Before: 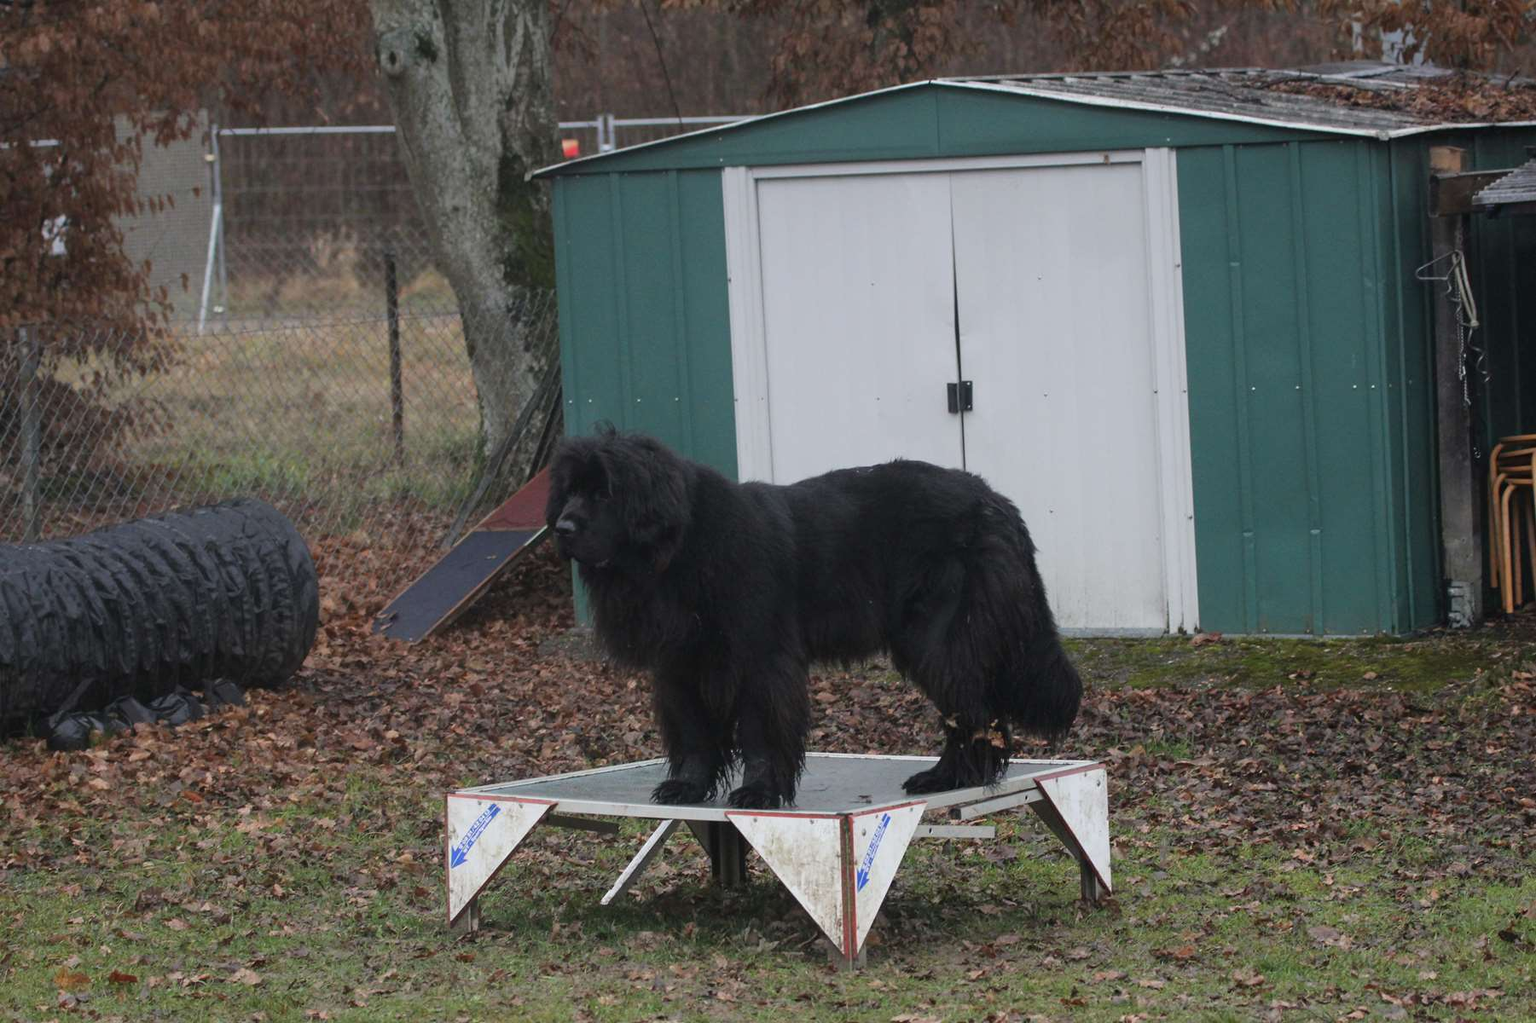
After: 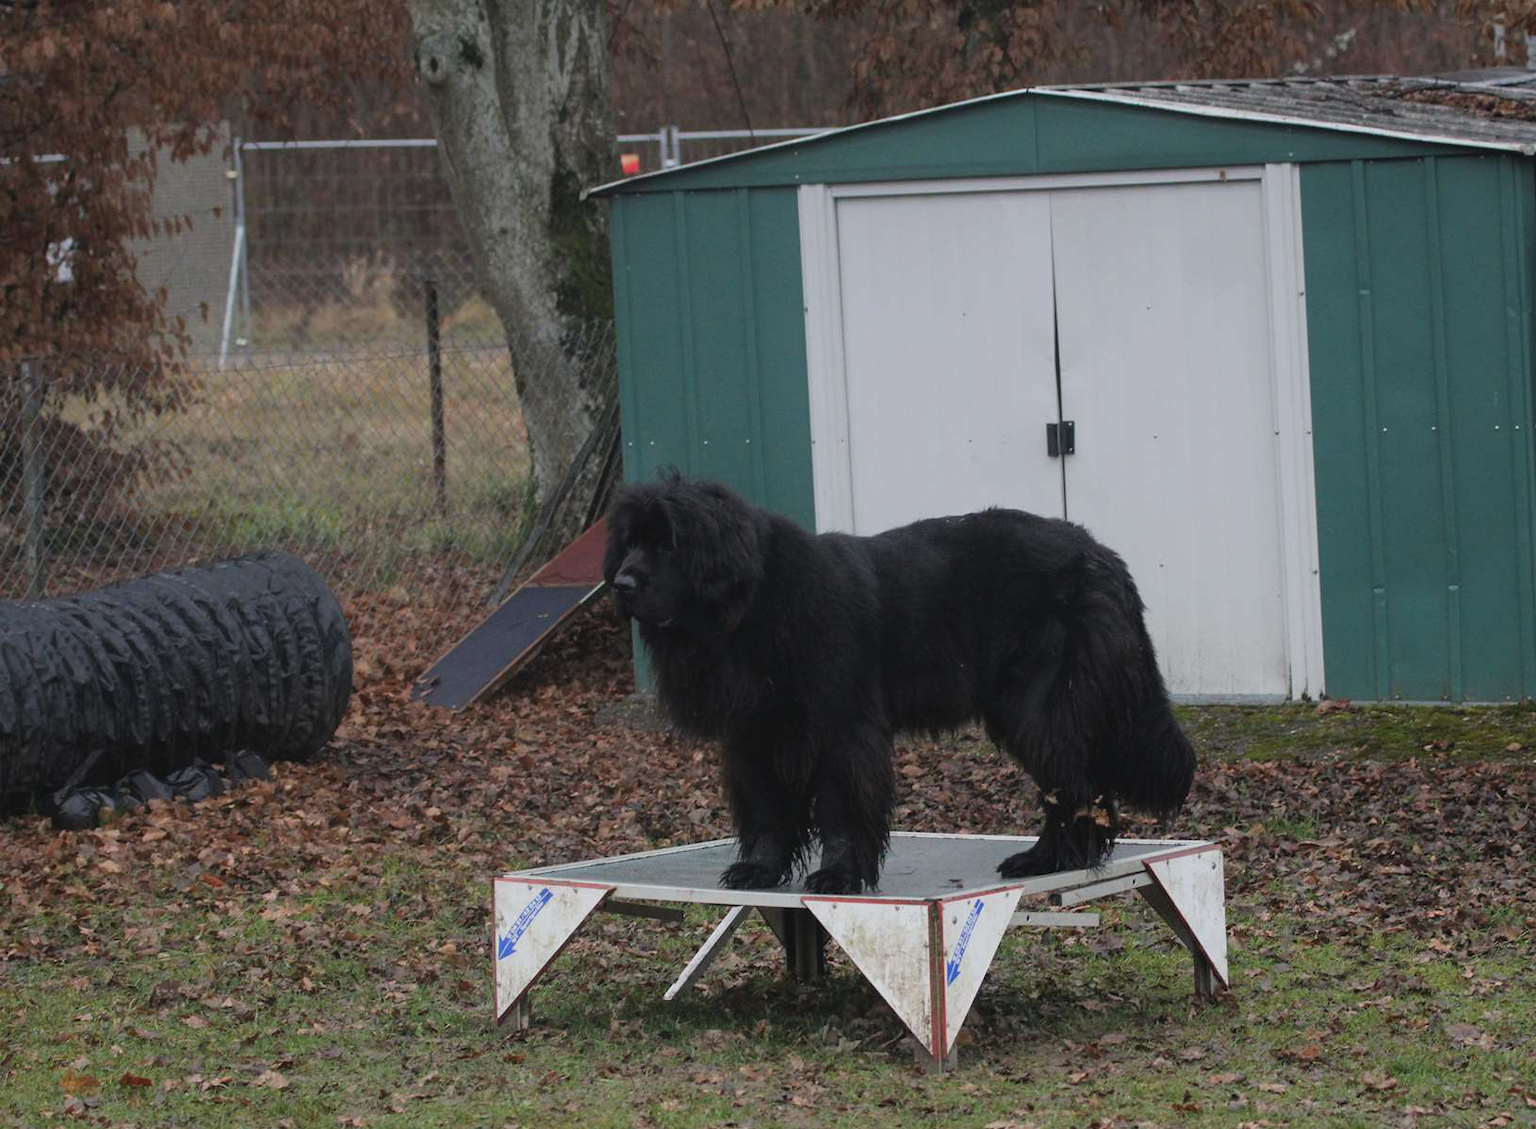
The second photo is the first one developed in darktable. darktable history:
filmic rgb: black relative exposure -9.53 EV, white relative exposure 3.04 EV, hardness 6.07
tone curve: curves: ch0 [(0, 0) (0.003, 0.051) (0.011, 0.054) (0.025, 0.056) (0.044, 0.07) (0.069, 0.092) (0.1, 0.119) (0.136, 0.149) (0.177, 0.189) (0.224, 0.231) (0.277, 0.278) (0.335, 0.329) (0.399, 0.386) (0.468, 0.454) (0.543, 0.524) (0.623, 0.603) (0.709, 0.687) (0.801, 0.776) (0.898, 0.878) (1, 1)], color space Lab, independent channels, preserve colors none
crop: right 9.475%, bottom 0.021%
